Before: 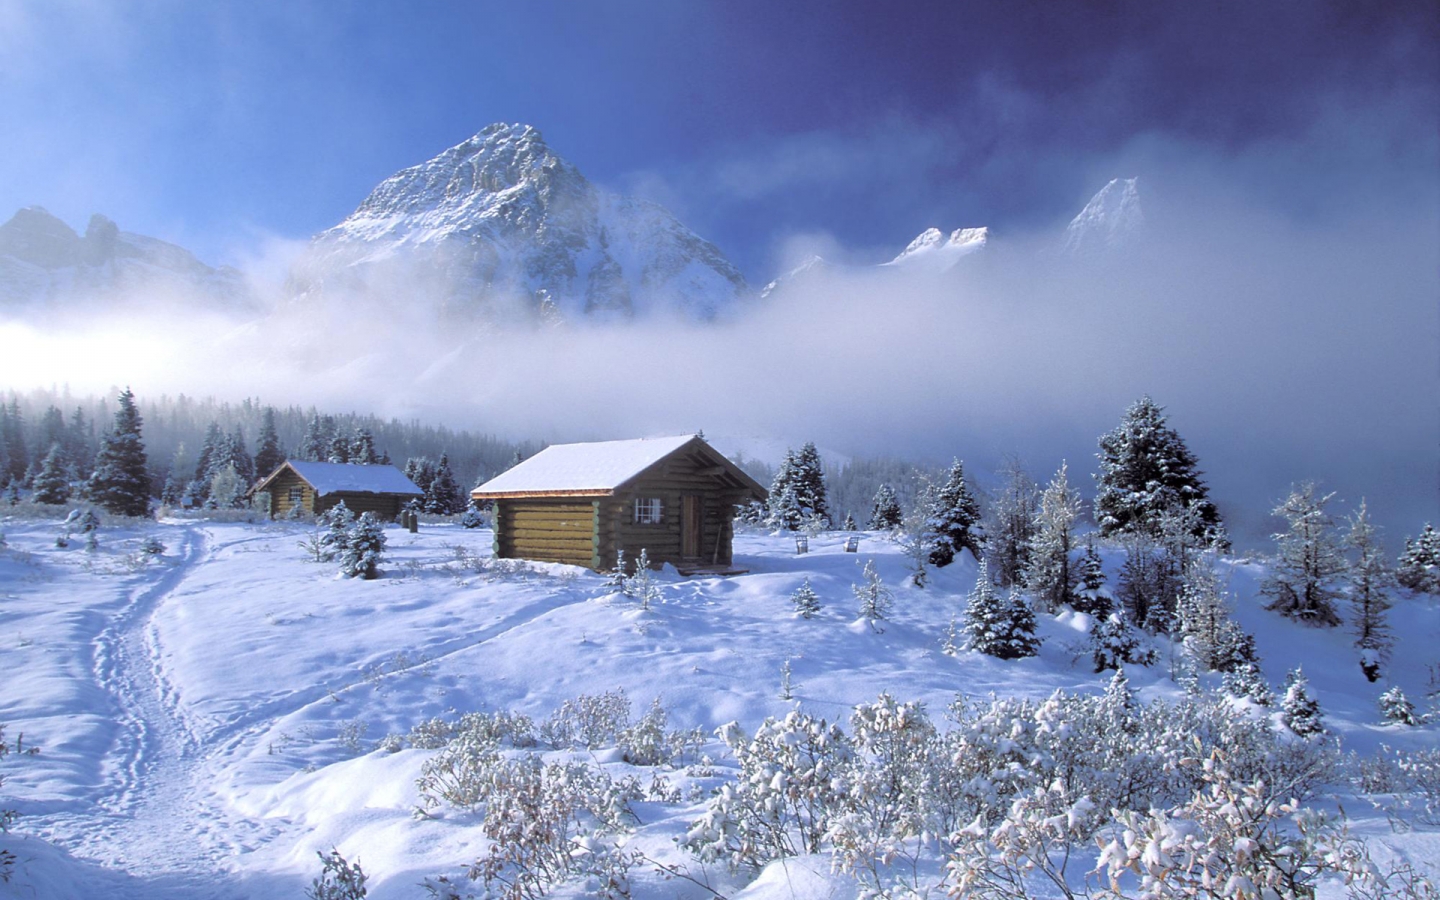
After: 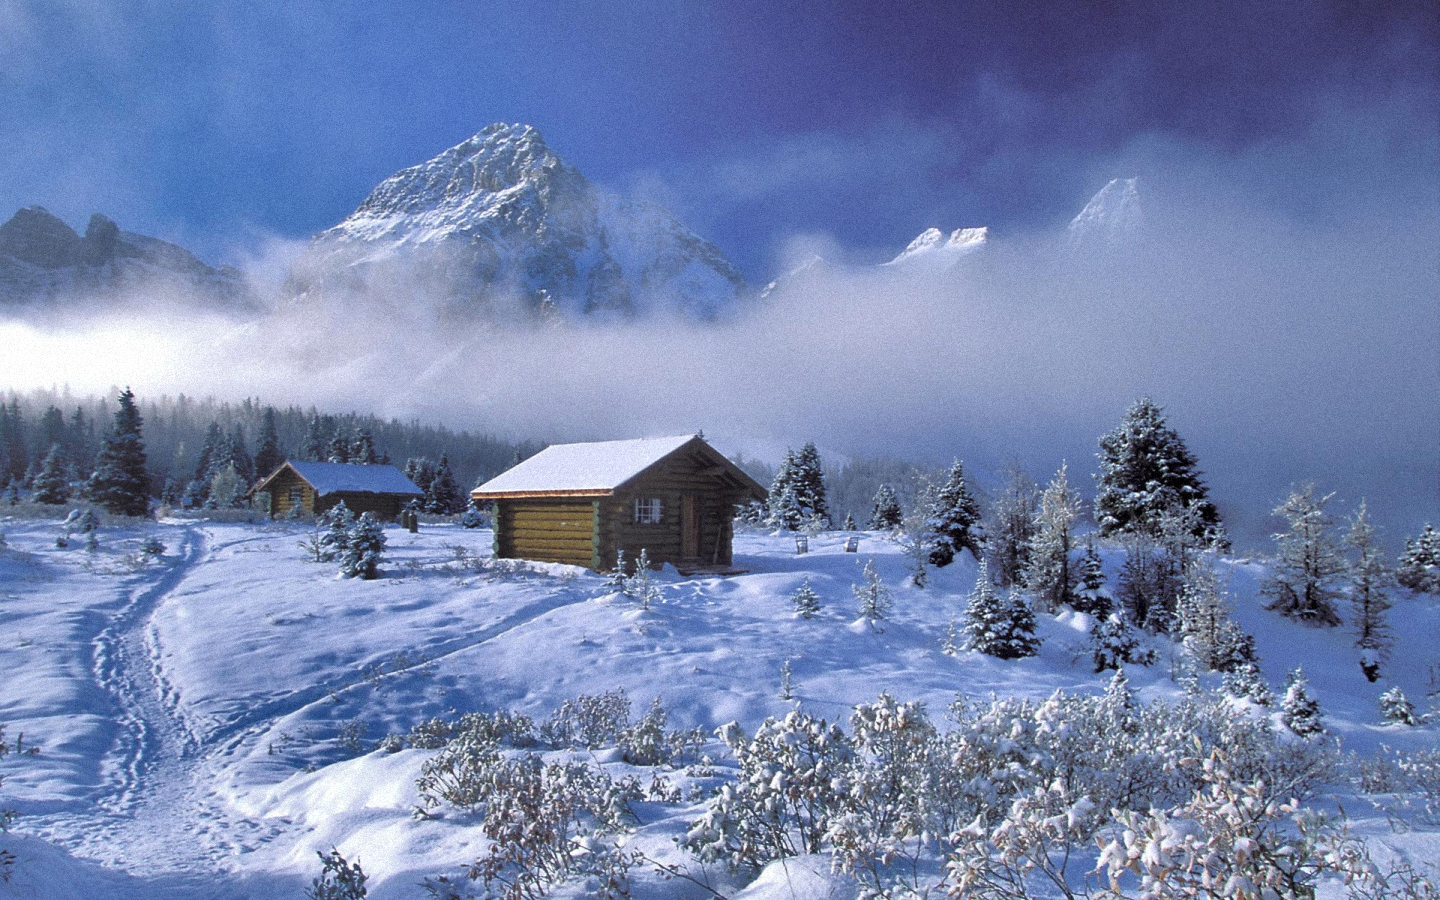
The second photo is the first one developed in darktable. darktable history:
grain: mid-tones bias 0%
shadows and highlights: shadows 20.91, highlights -82.73, soften with gaussian
